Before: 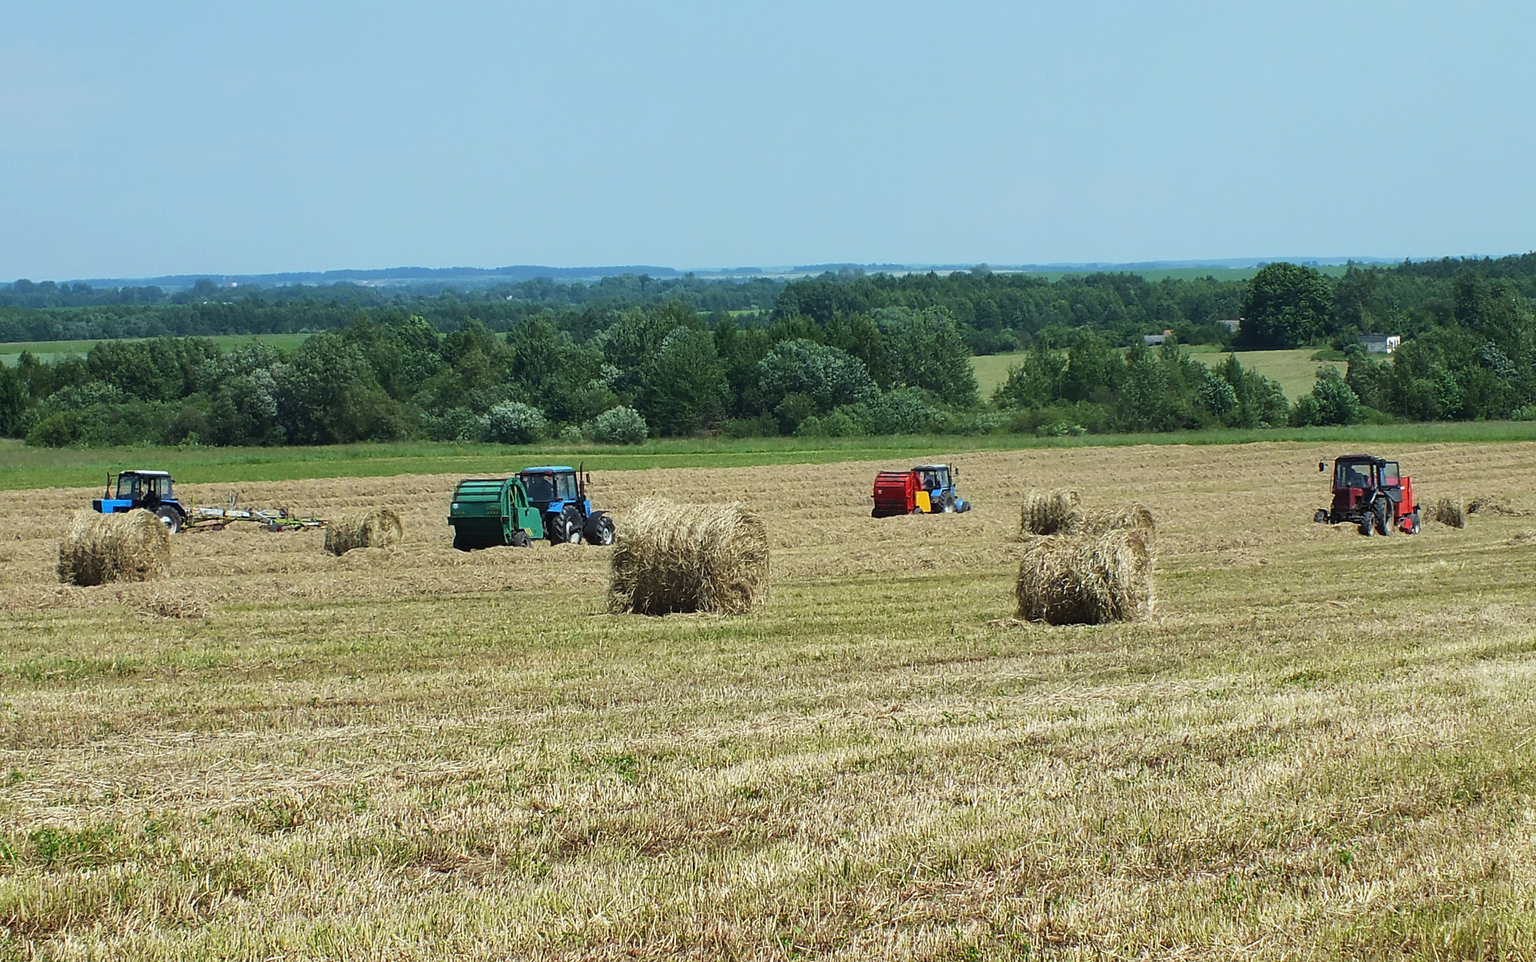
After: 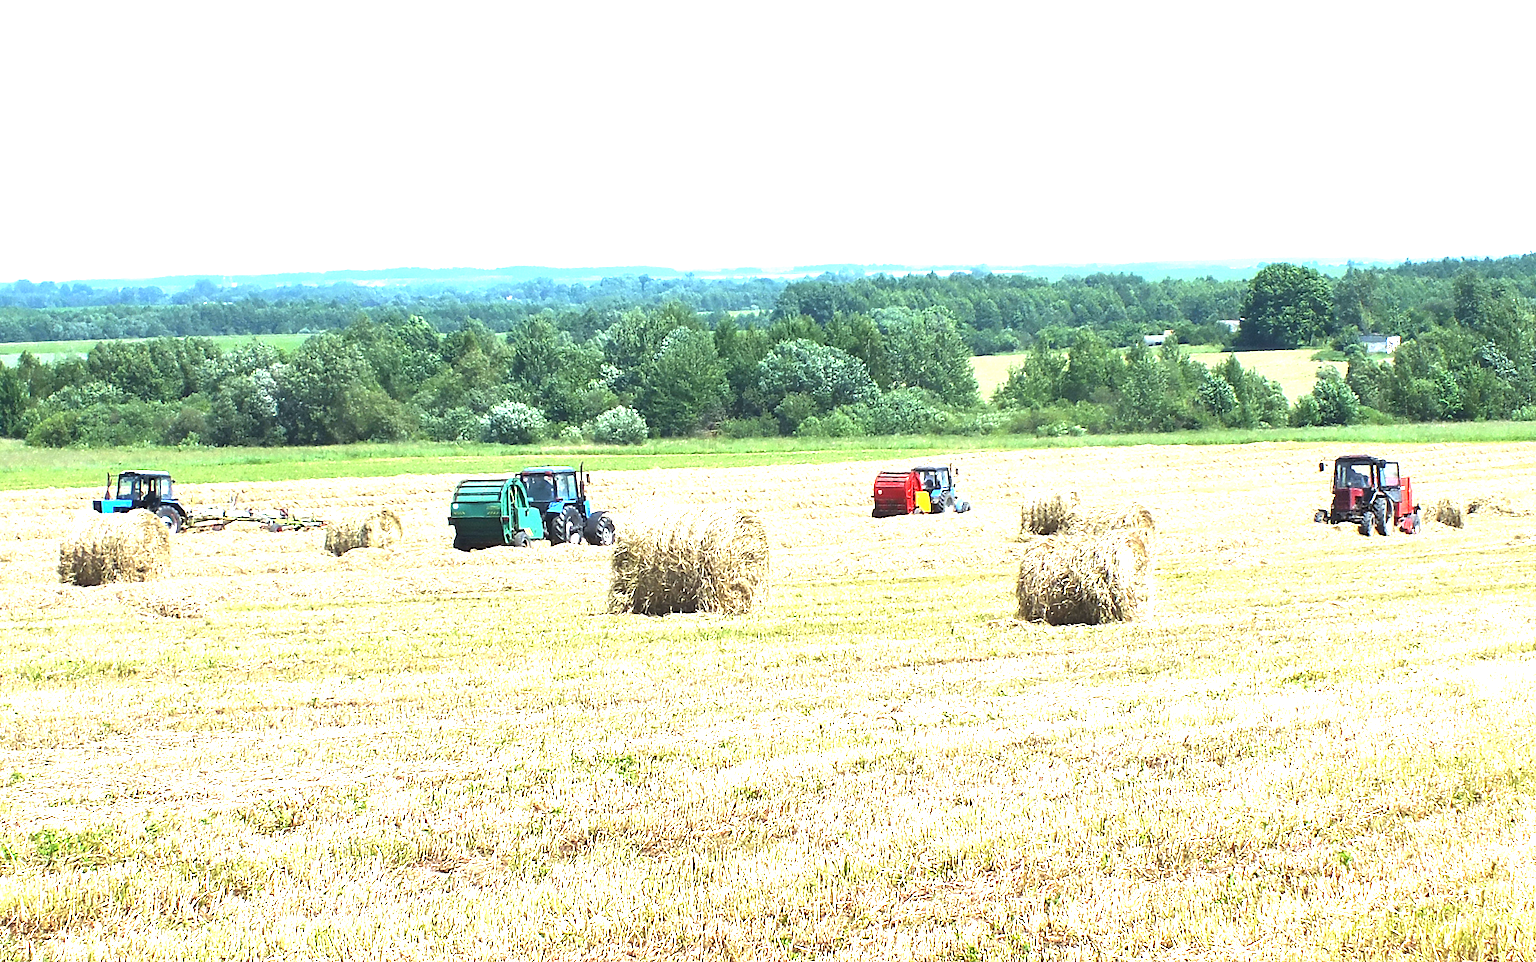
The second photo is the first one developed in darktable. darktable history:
white balance: red 1.004, blue 1.024
exposure: black level correction 0, exposure 2.138 EV, compensate exposure bias true, compensate highlight preservation false
